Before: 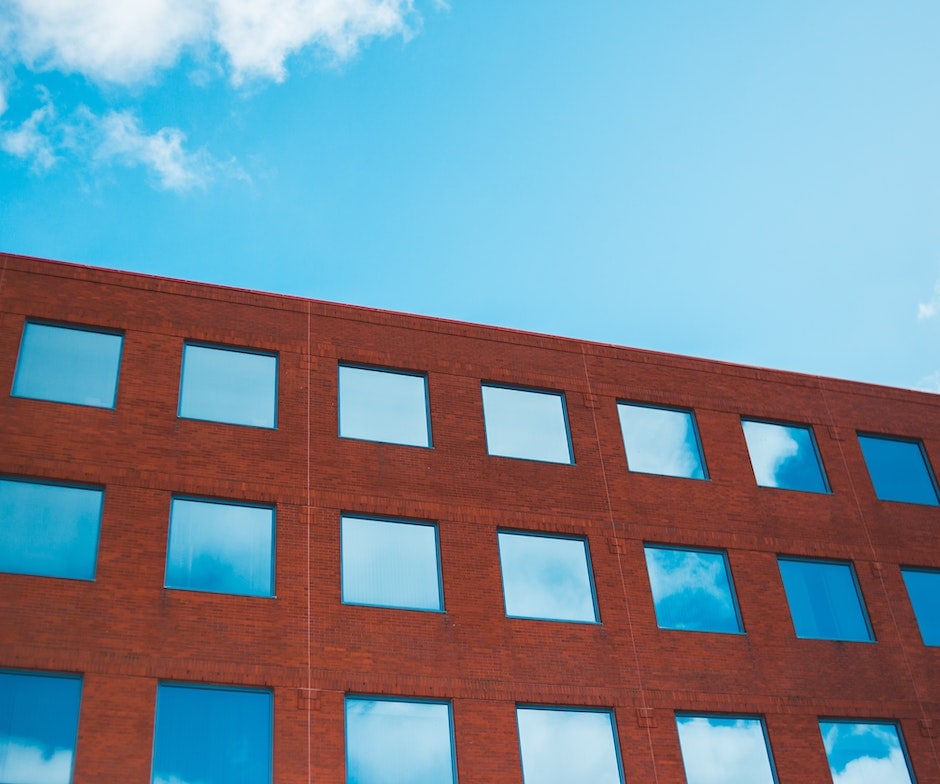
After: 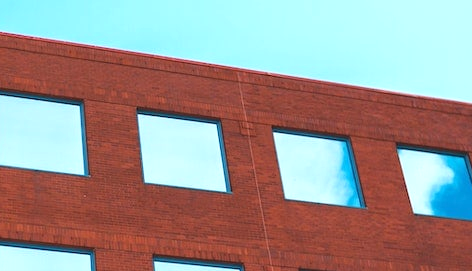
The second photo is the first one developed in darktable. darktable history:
exposure: exposure 0.574 EV, compensate highlight preservation false
crop: left 36.607%, top 34.735%, right 13.146%, bottom 30.611%
